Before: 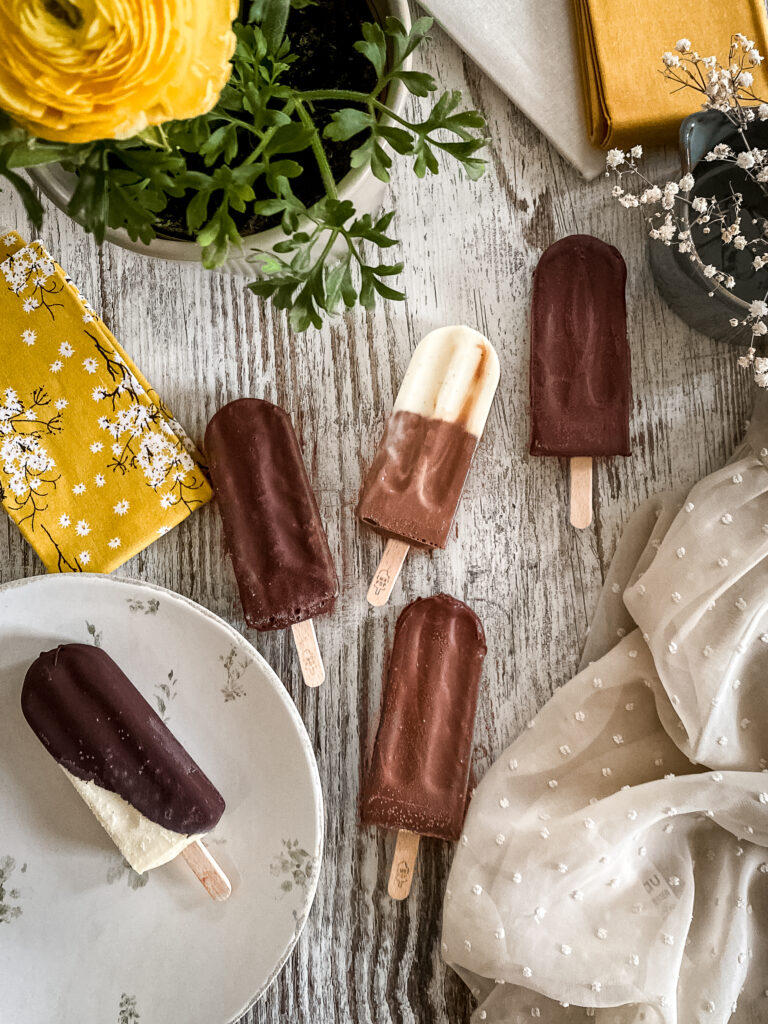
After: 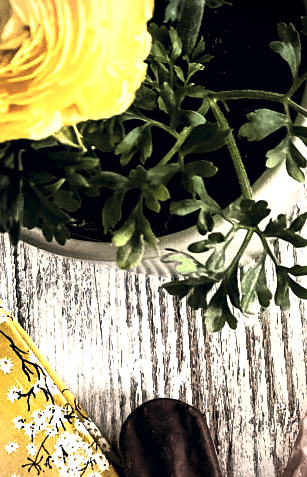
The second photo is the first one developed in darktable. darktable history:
levels: levels [0.062, 0.494, 0.925]
tone equalizer: -8 EV -0.455 EV, -7 EV -0.414 EV, -6 EV -0.358 EV, -5 EV -0.26 EV, -3 EV 0.211 EV, -2 EV 0.34 EV, -1 EV 0.367 EV, +0 EV 0.425 EV
color correction: highlights a* 2.86, highlights b* 5.01, shadows a* -2.61, shadows b* -4.97, saturation 0.79
crop and rotate: left 11.139%, top 0.078%, right 48.766%, bottom 53.259%
tone curve: curves: ch0 [(0, 0) (0.003, 0.007) (0.011, 0.01) (0.025, 0.016) (0.044, 0.025) (0.069, 0.036) (0.1, 0.052) (0.136, 0.073) (0.177, 0.103) (0.224, 0.135) (0.277, 0.177) (0.335, 0.233) (0.399, 0.303) (0.468, 0.376) (0.543, 0.469) (0.623, 0.581) (0.709, 0.723) (0.801, 0.863) (0.898, 0.938) (1, 1)], color space Lab, linked channels, preserve colors none
vignetting: fall-off start 92.75%, unbound false
sharpen: amount 0.203
